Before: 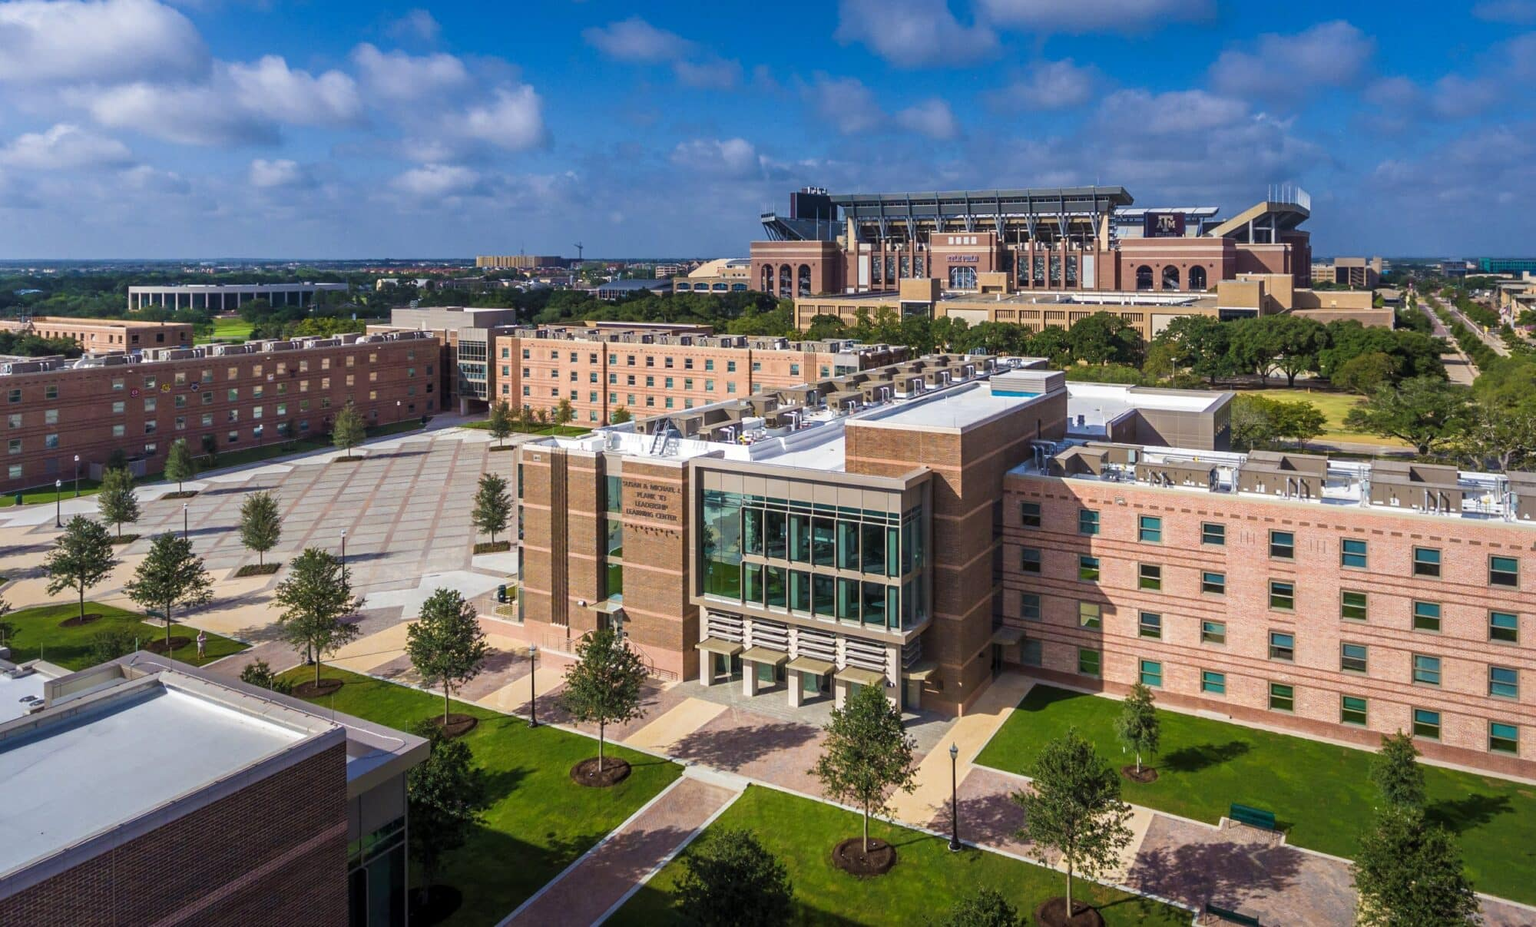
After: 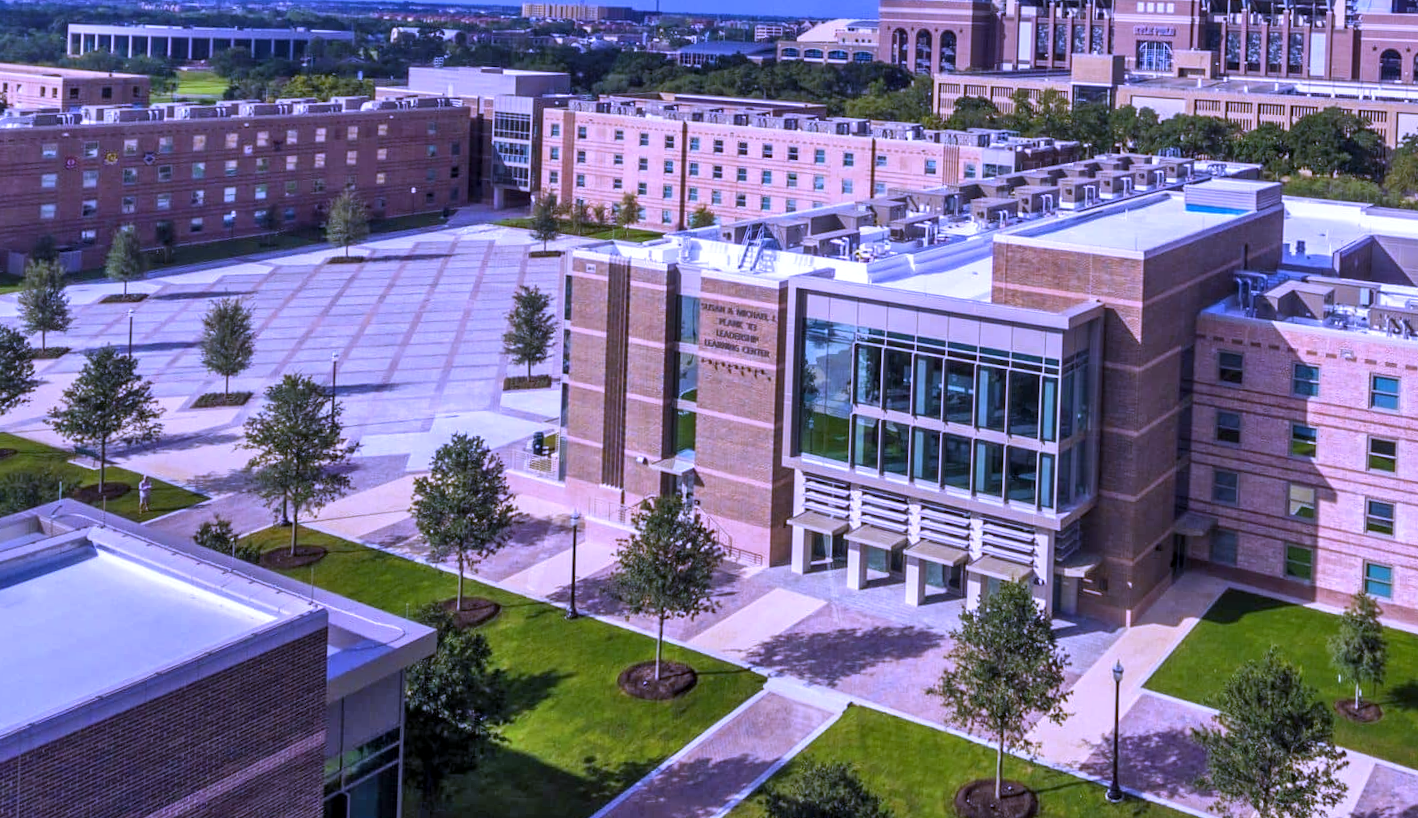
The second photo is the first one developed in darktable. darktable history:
local contrast: highlights 100%, shadows 100%, detail 120%, midtone range 0.2
white balance: red 0.98, blue 1.61
crop: left 6.488%, top 27.668%, right 24.183%, bottom 8.656%
rotate and perspective: rotation 2.27°, automatic cropping off
shadows and highlights: shadows 60, soften with gaussian
